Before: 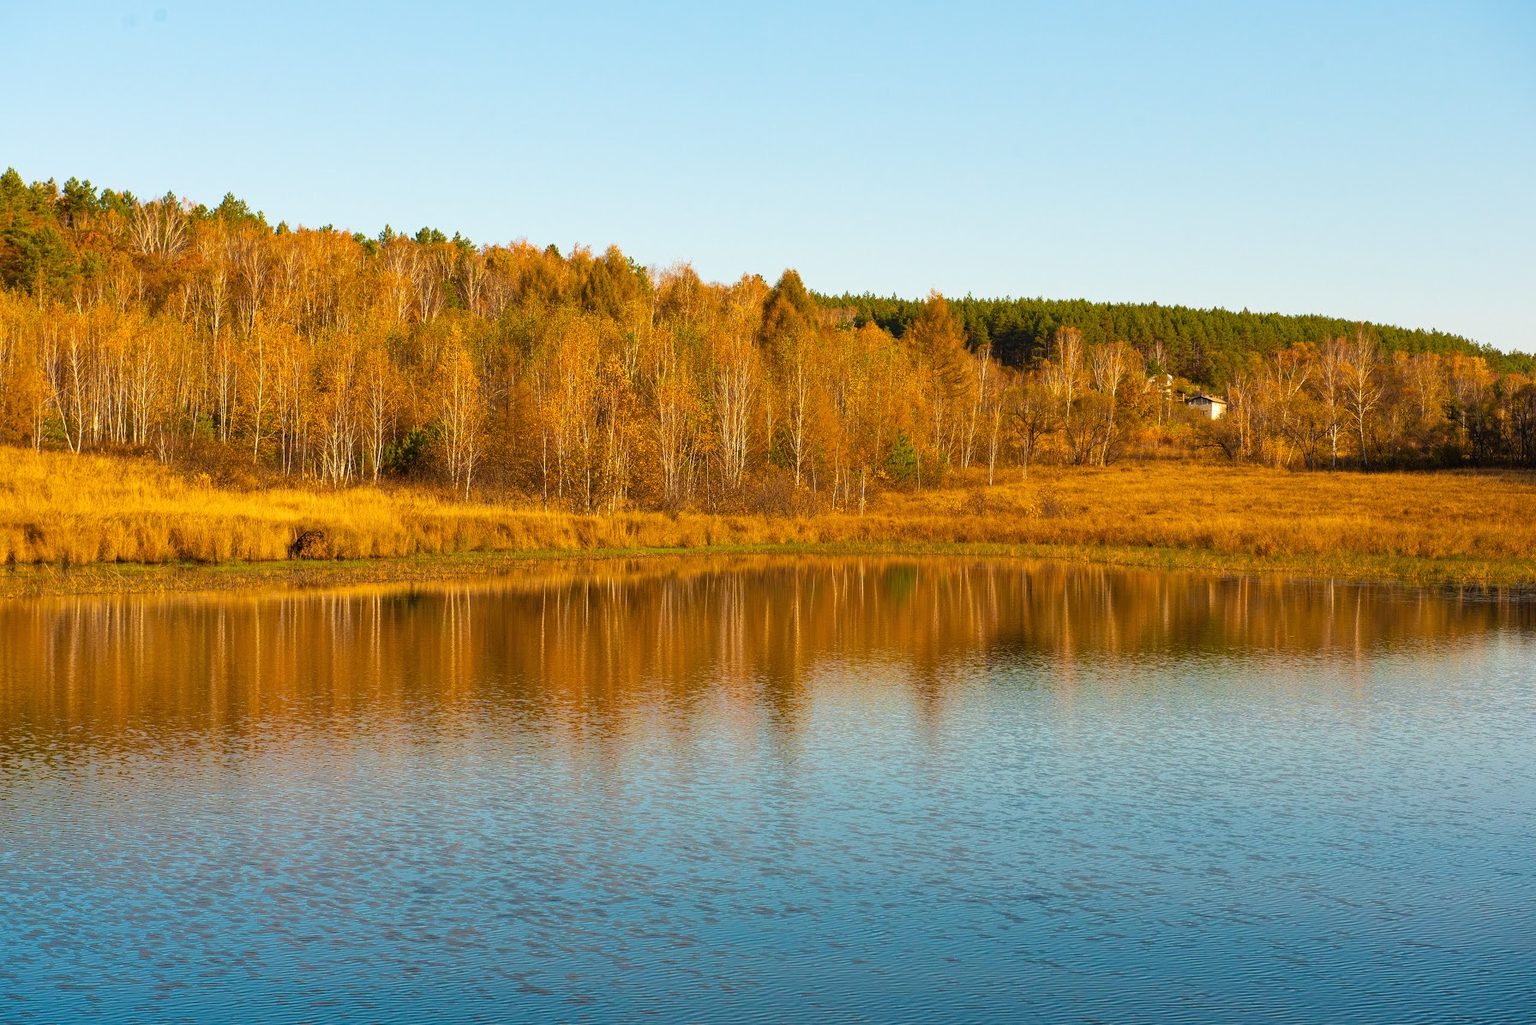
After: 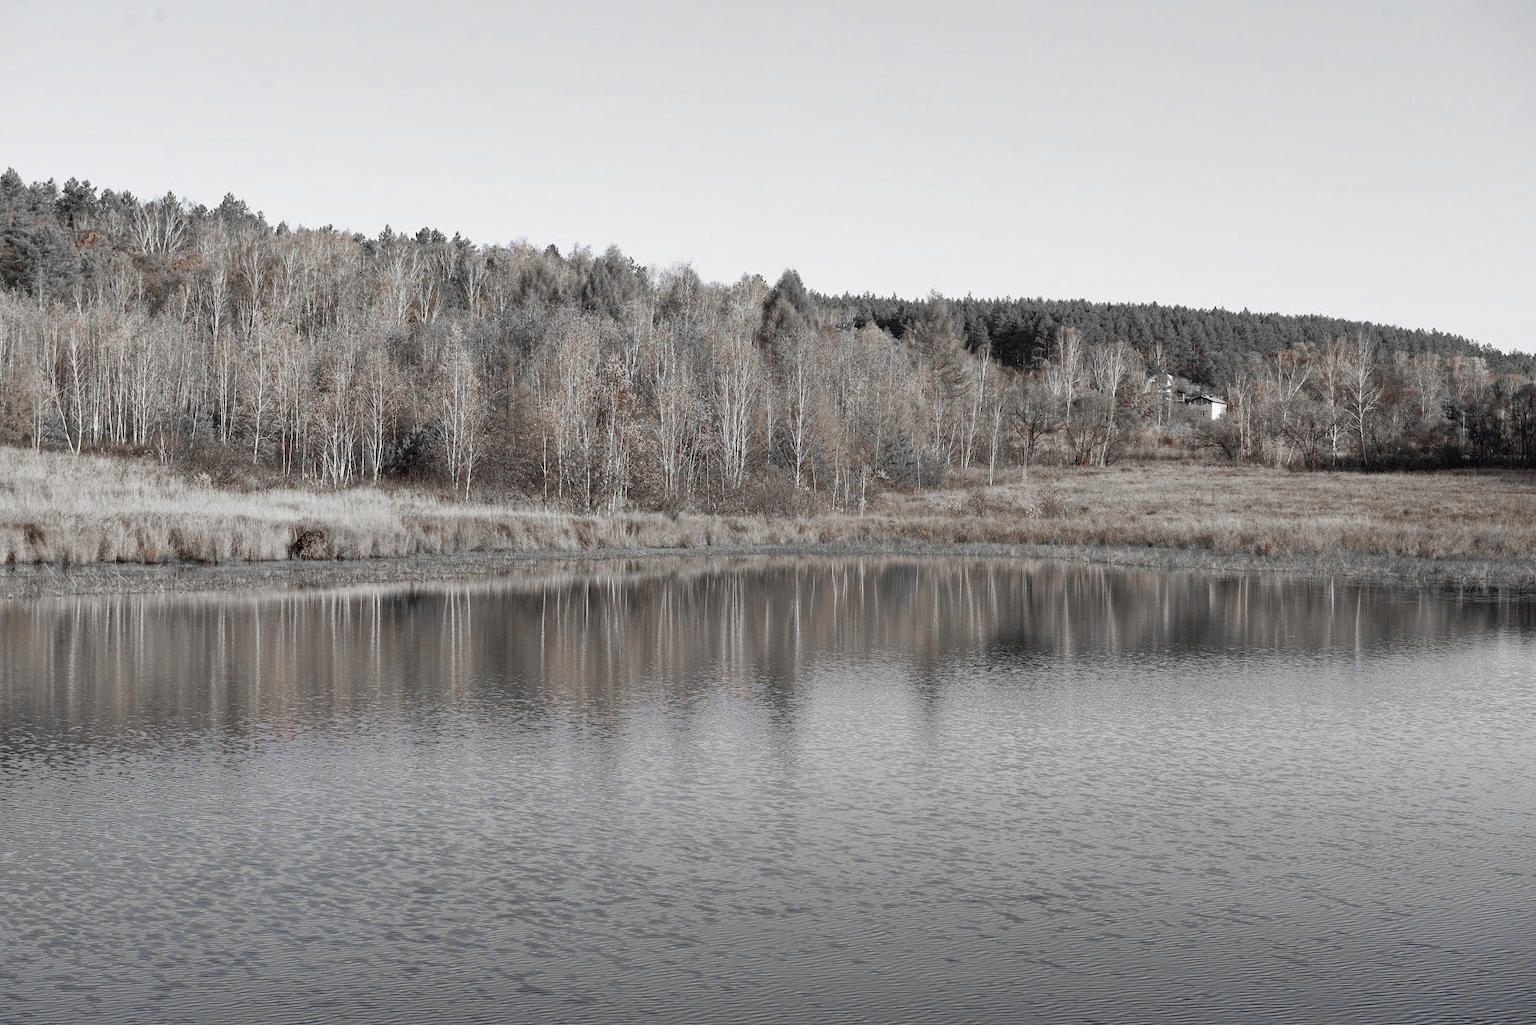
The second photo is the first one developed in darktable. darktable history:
color calibration: output R [0.946, 0.065, -0.013, 0], output G [-0.246, 1.264, -0.017, 0], output B [0.046, -0.098, 1.05, 0], illuminant as shot in camera, x 0.441, y 0.413, temperature 2897.74 K
color zones: curves: ch0 [(0, 0.278) (0.143, 0.5) (0.286, 0.5) (0.429, 0.5) (0.571, 0.5) (0.714, 0.5) (0.857, 0.5) (1, 0.5)]; ch1 [(0, 1) (0.143, 0.165) (0.286, 0) (0.429, 0) (0.571, 0) (0.714, 0) (0.857, 0.5) (1, 0.5)]; ch2 [(0, 0.508) (0.143, 0.5) (0.286, 0.5) (0.429, 0.5) (0.571, 0.5) (0.714, 0.5) (0.857, 0.5) (1, 0.5)]
